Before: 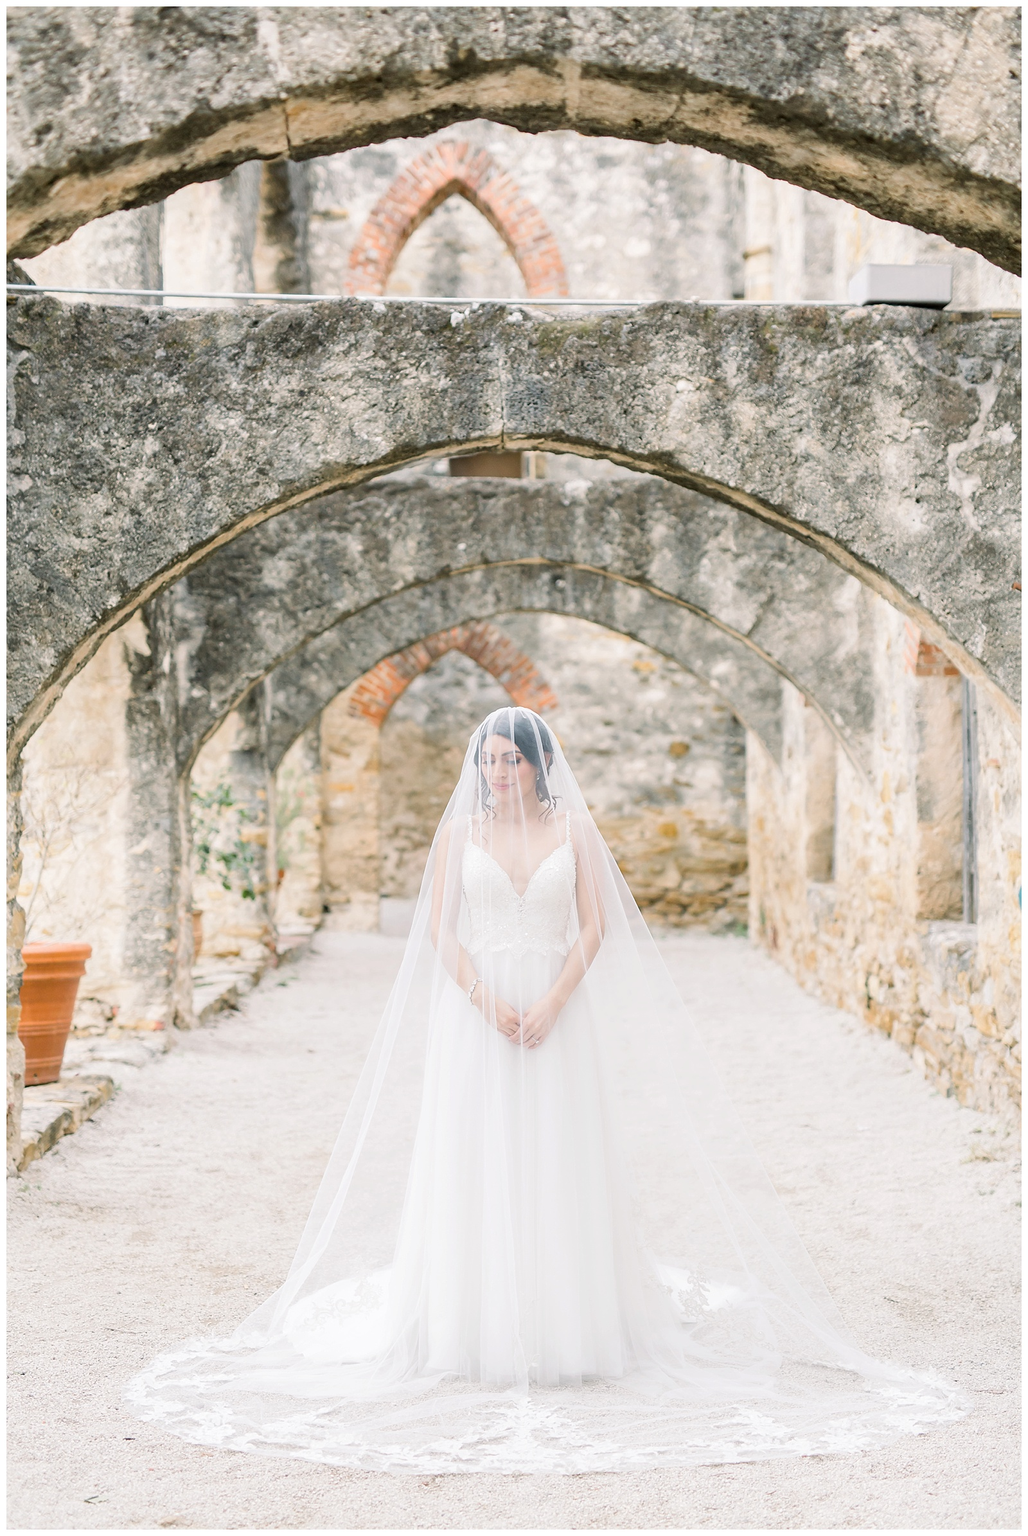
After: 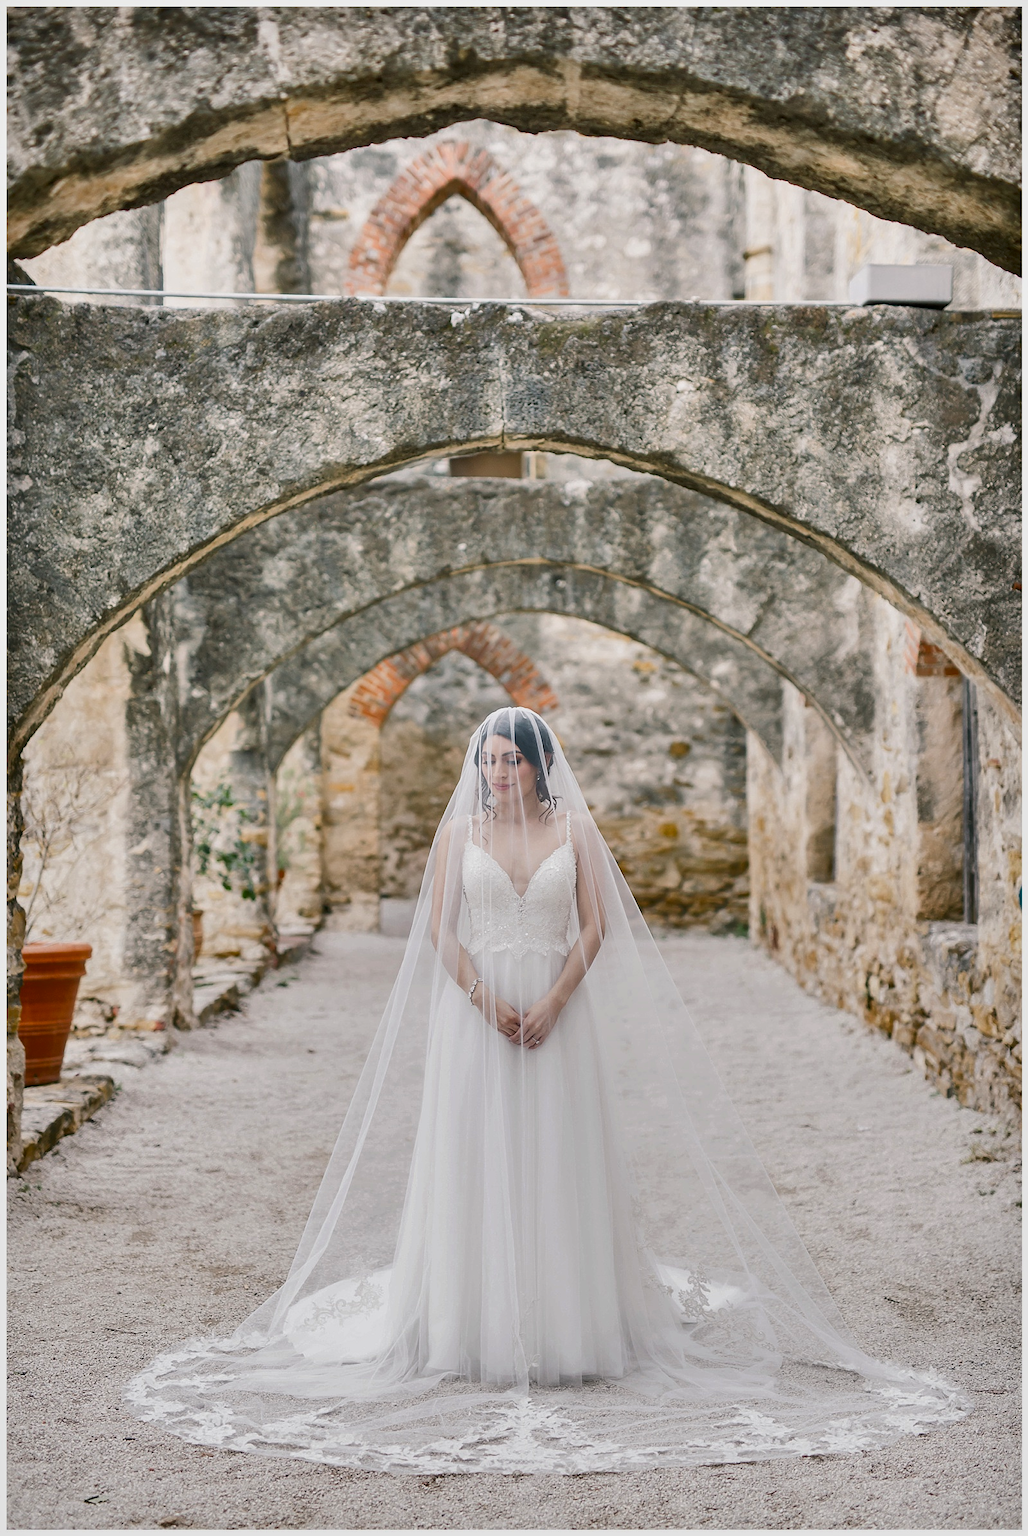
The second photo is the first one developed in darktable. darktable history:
shadows and highlights: white point adjustment -3.74, highlights -63.54, soften with gaussian
